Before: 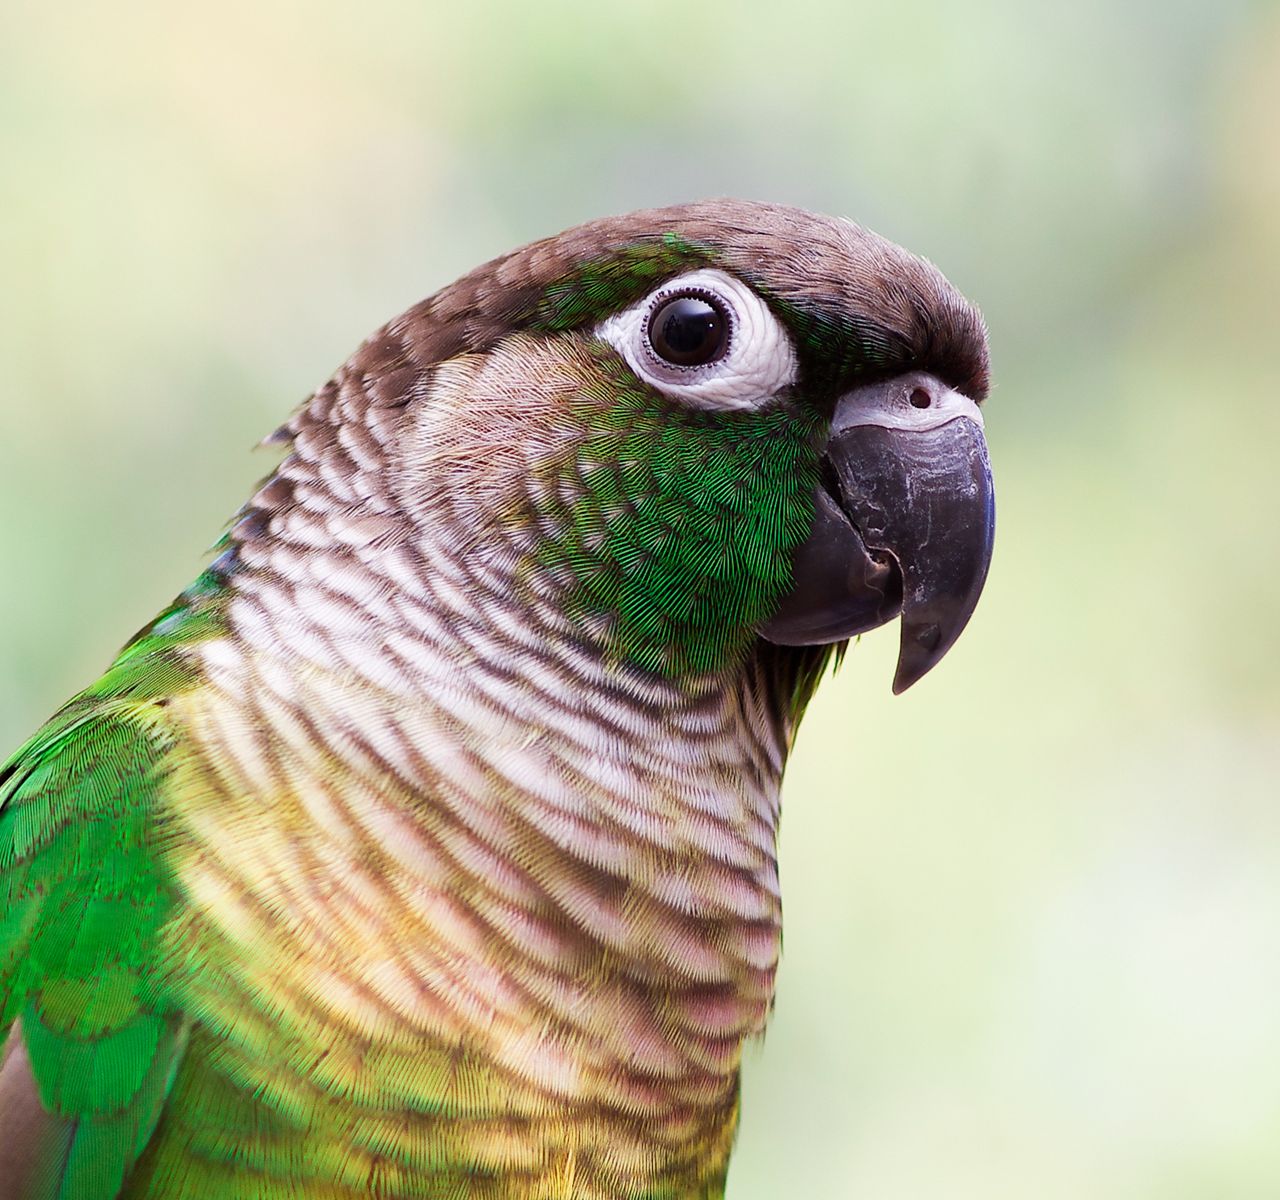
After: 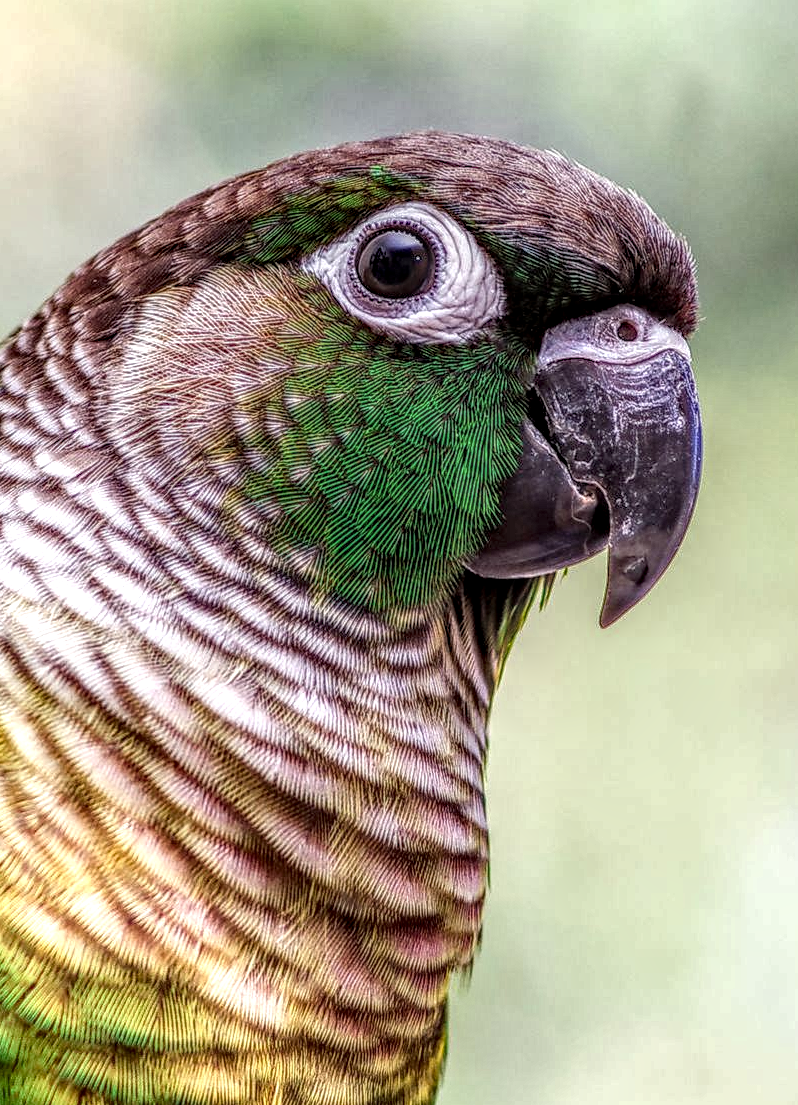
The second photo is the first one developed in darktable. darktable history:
crop and rotate: left 22.918%, top 5.629%, right 14.711%, bottom 2.247%
haze removal: strength 0.29, distance 0.25, compatibility mode true, adaptive false
local contrast: highlights 0%, shadows 0%, detail 300%, midtone range 0.3
